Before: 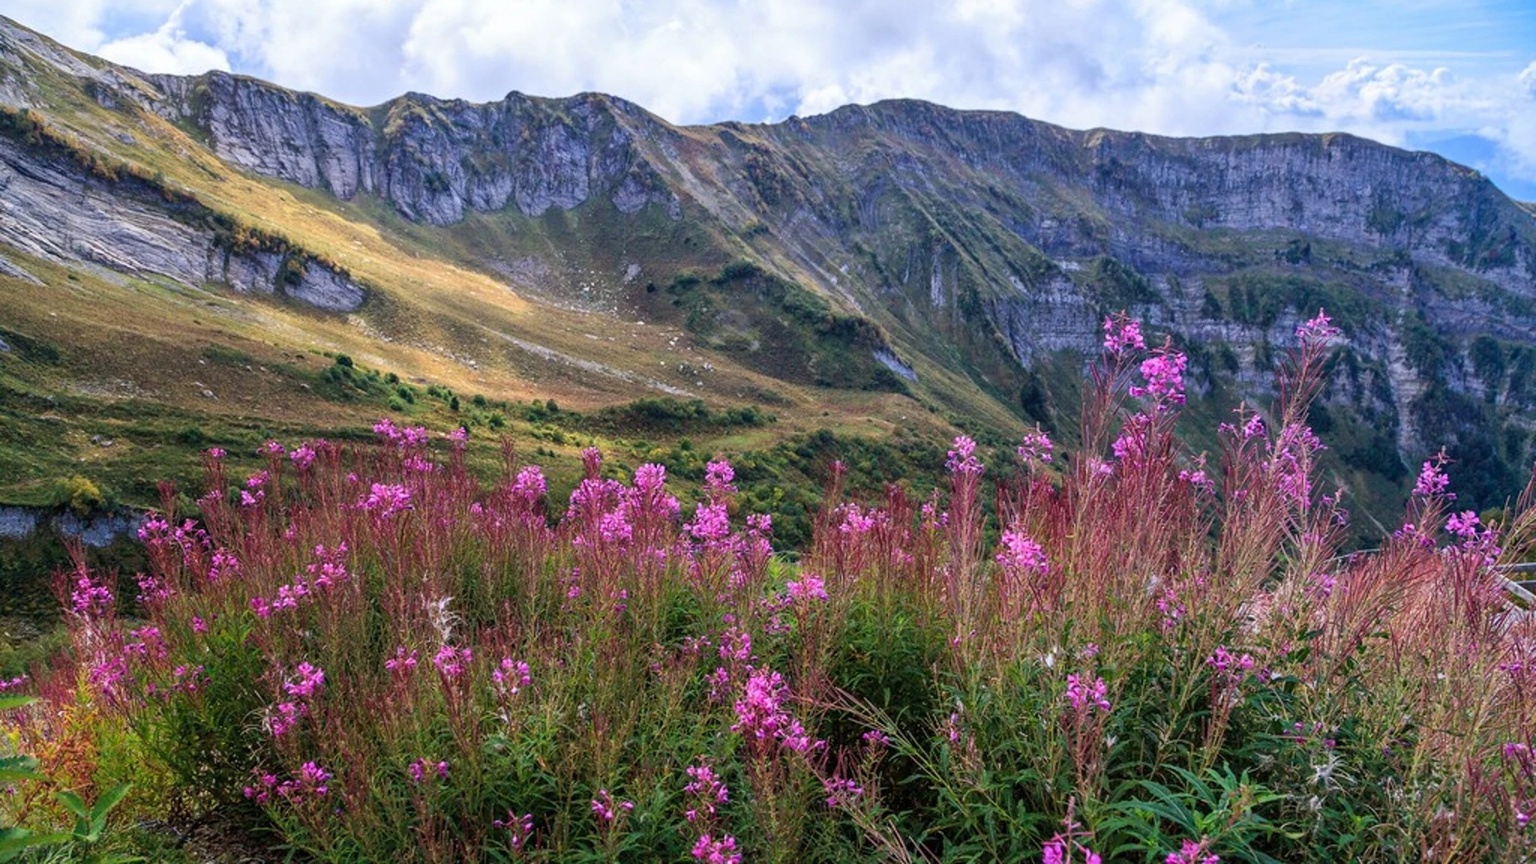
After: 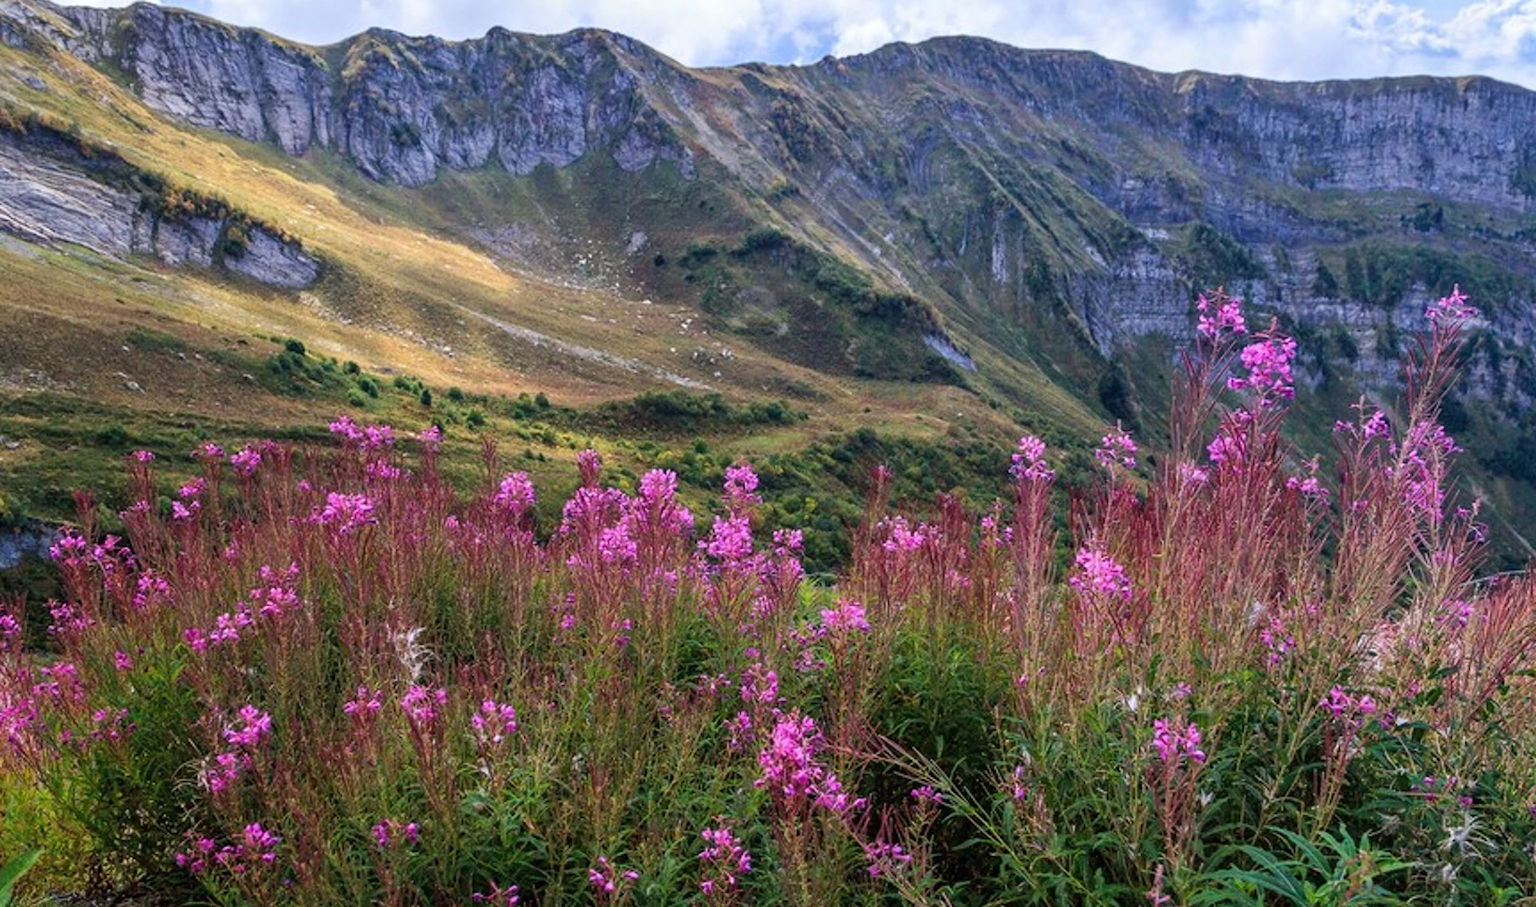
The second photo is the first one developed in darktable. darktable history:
crop: left 6.258%, top 8.02%, right 9.549%, bottom 3.535%
